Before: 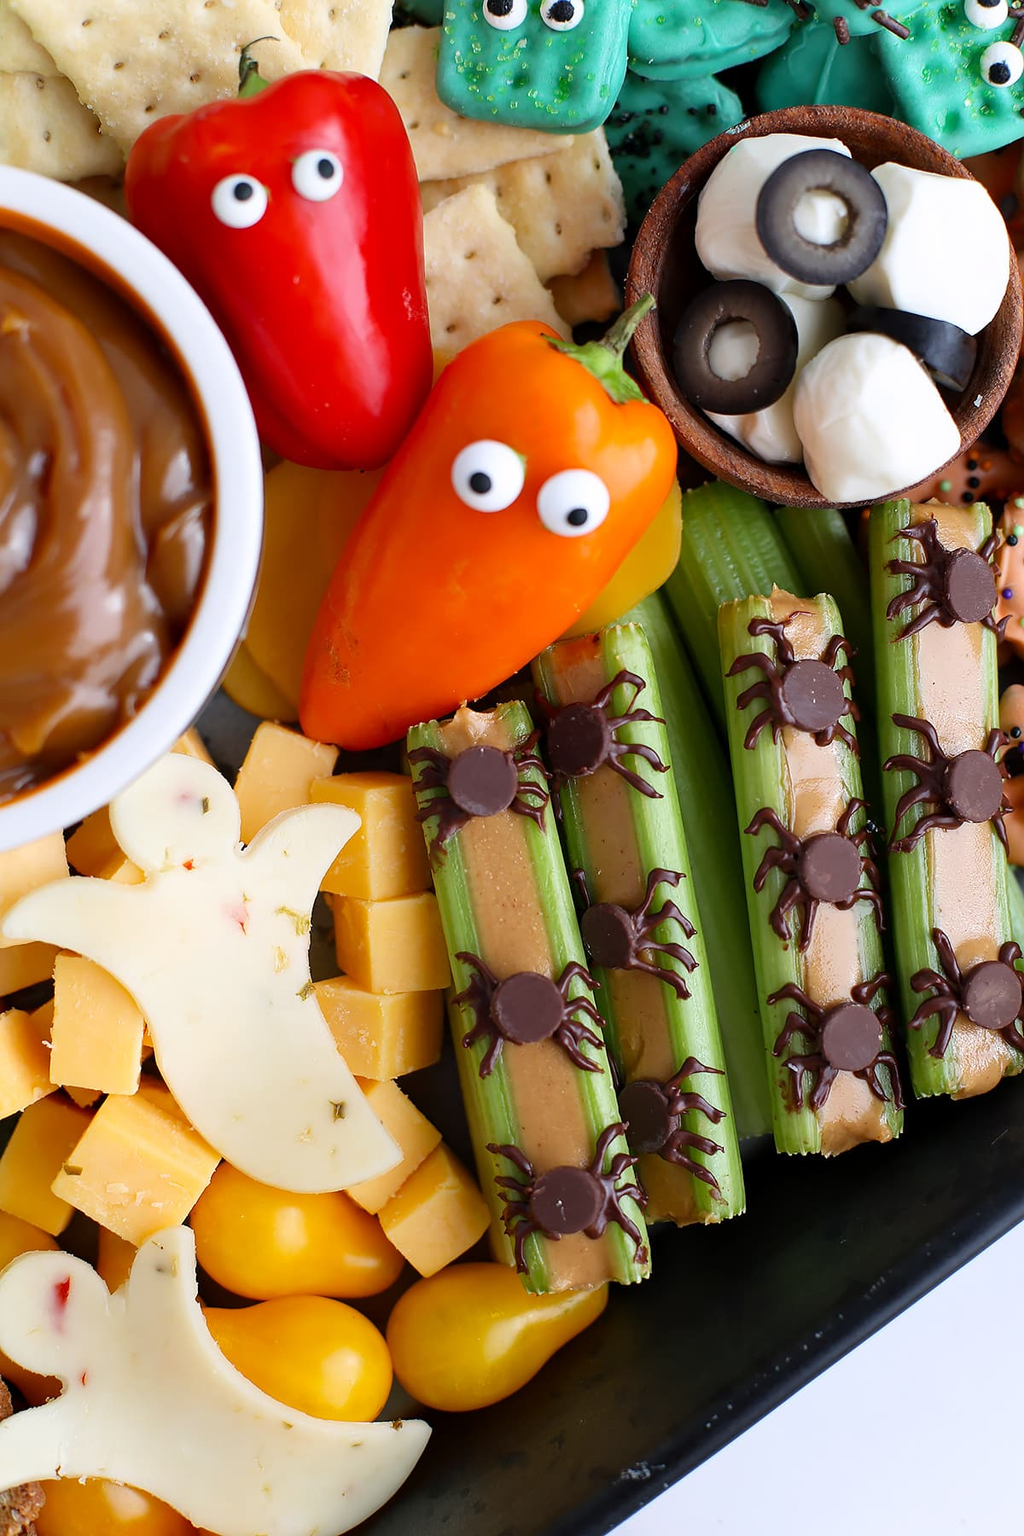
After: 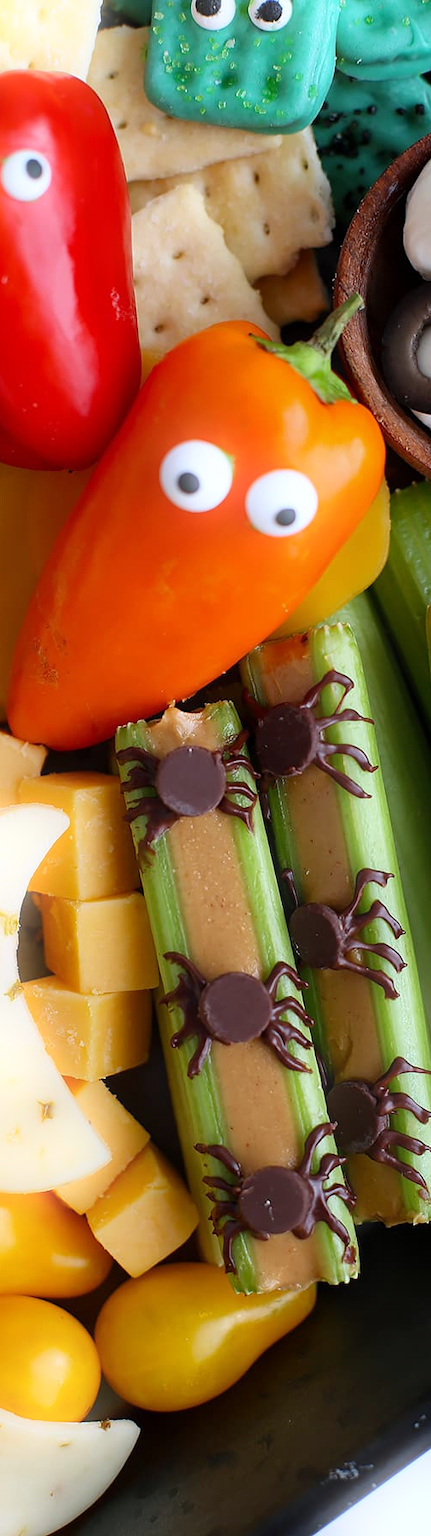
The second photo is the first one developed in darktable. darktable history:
bloom: size 5%, threshold 95%, strength 15%
crop: left 28.583%, right 29.231%
white balance: red 0.98, blue 1.034
